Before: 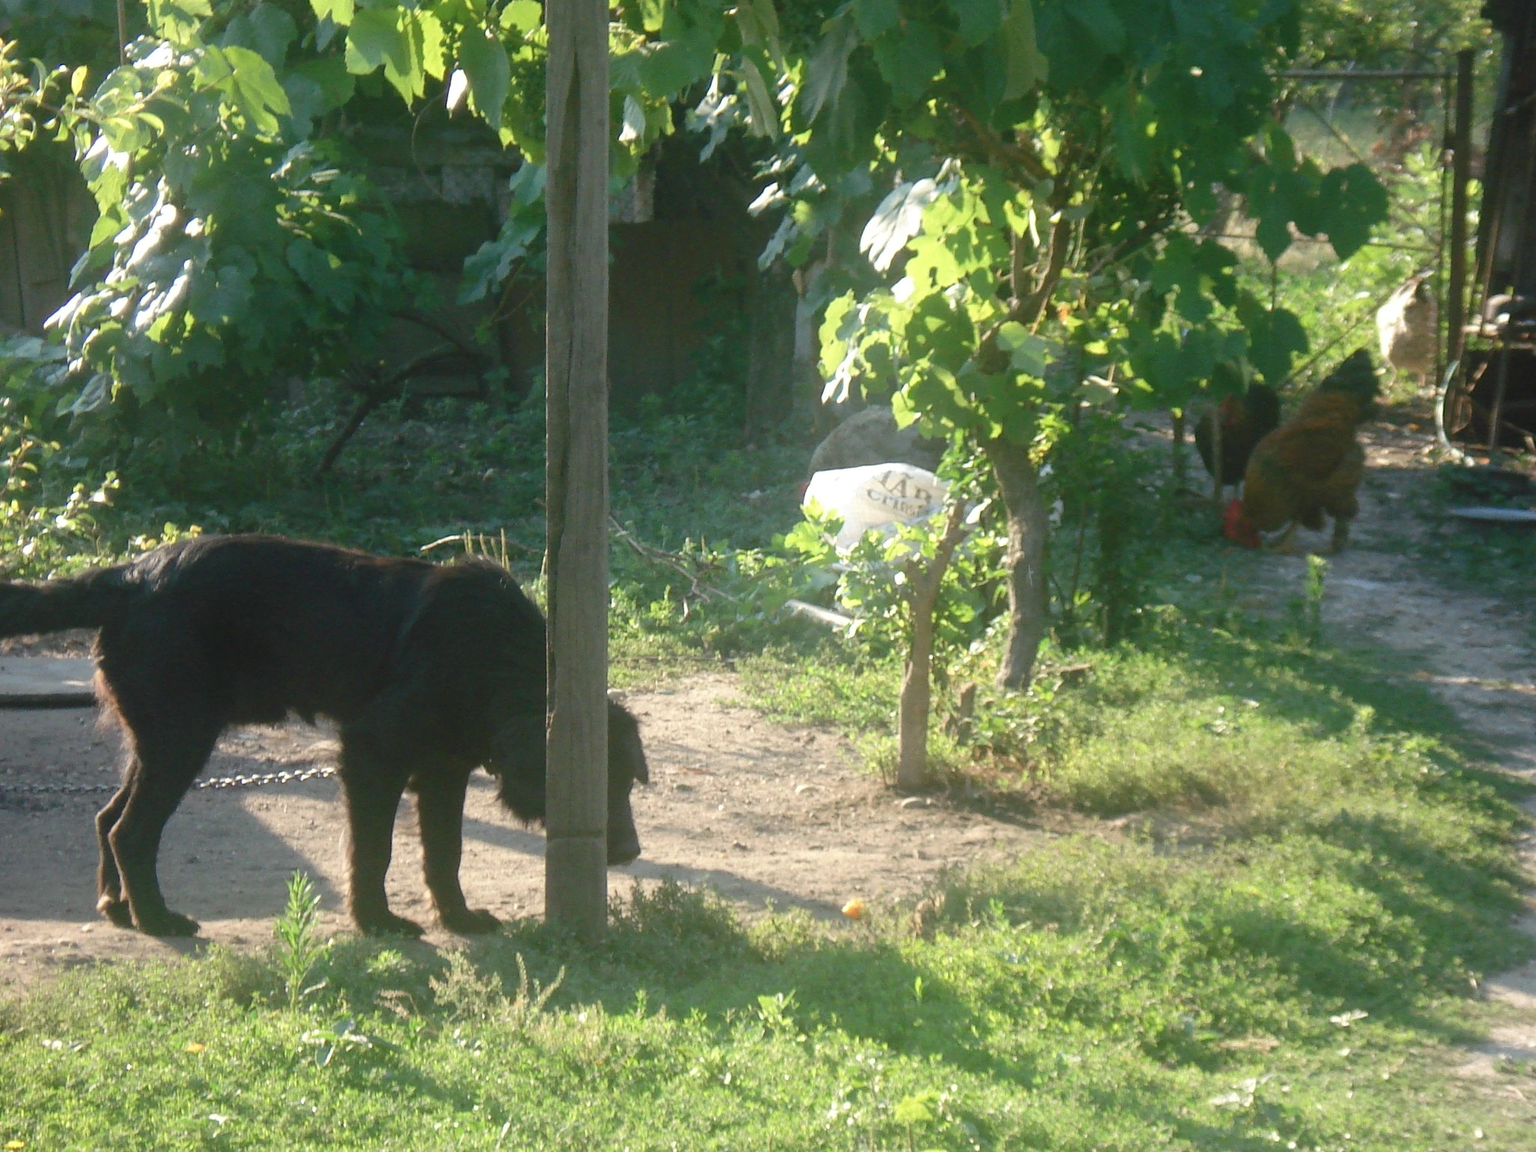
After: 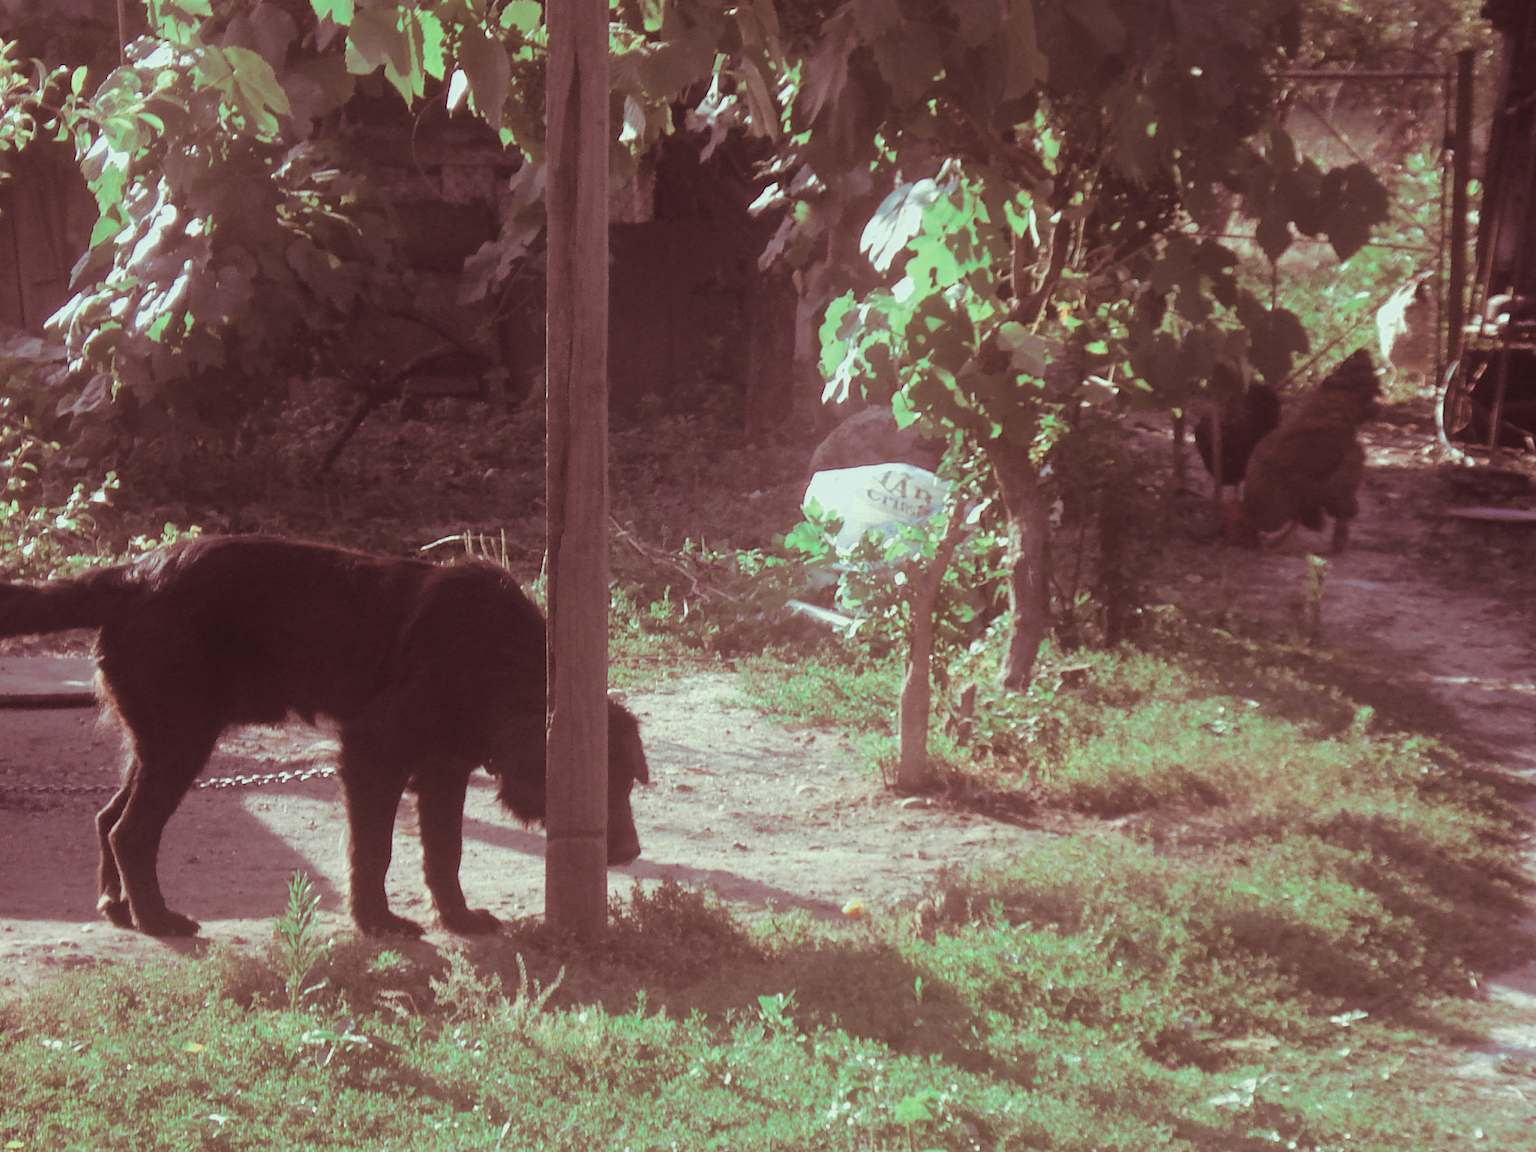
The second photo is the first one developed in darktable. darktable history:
split-toning: compress 20%
color balance: lift [1.003, 0.993, 1.001, 1.007], gamma [1.018, 1.072, 0.959, 0.928], gain [0.974, 0.873, 1.031, 1.127]
color zones: curves: ch0 [(0, 0.5) (0.125, 0.4) (0.25, 0.5) (0.375, 0.4) (0.5, 0.4) (0.625, 0.35) (0.75, 0.35) (0.875, 0.5)]; ch1 [(0, 0.35) (0.125, 0.45) (0.25, 0.35) (0.375, 0.35) (0.5, 0.35) (0.625, 0.35) (0.75, 0.45) (0.875, 0.35)]; ch2 [(0, 0.6) (0.125, 0.5) (0.25, 0.5) (0.375, 0.6) (0.5, 0.6) (0.625, 0.5) (0.75, 0.5) (0.875, 0.5)]
